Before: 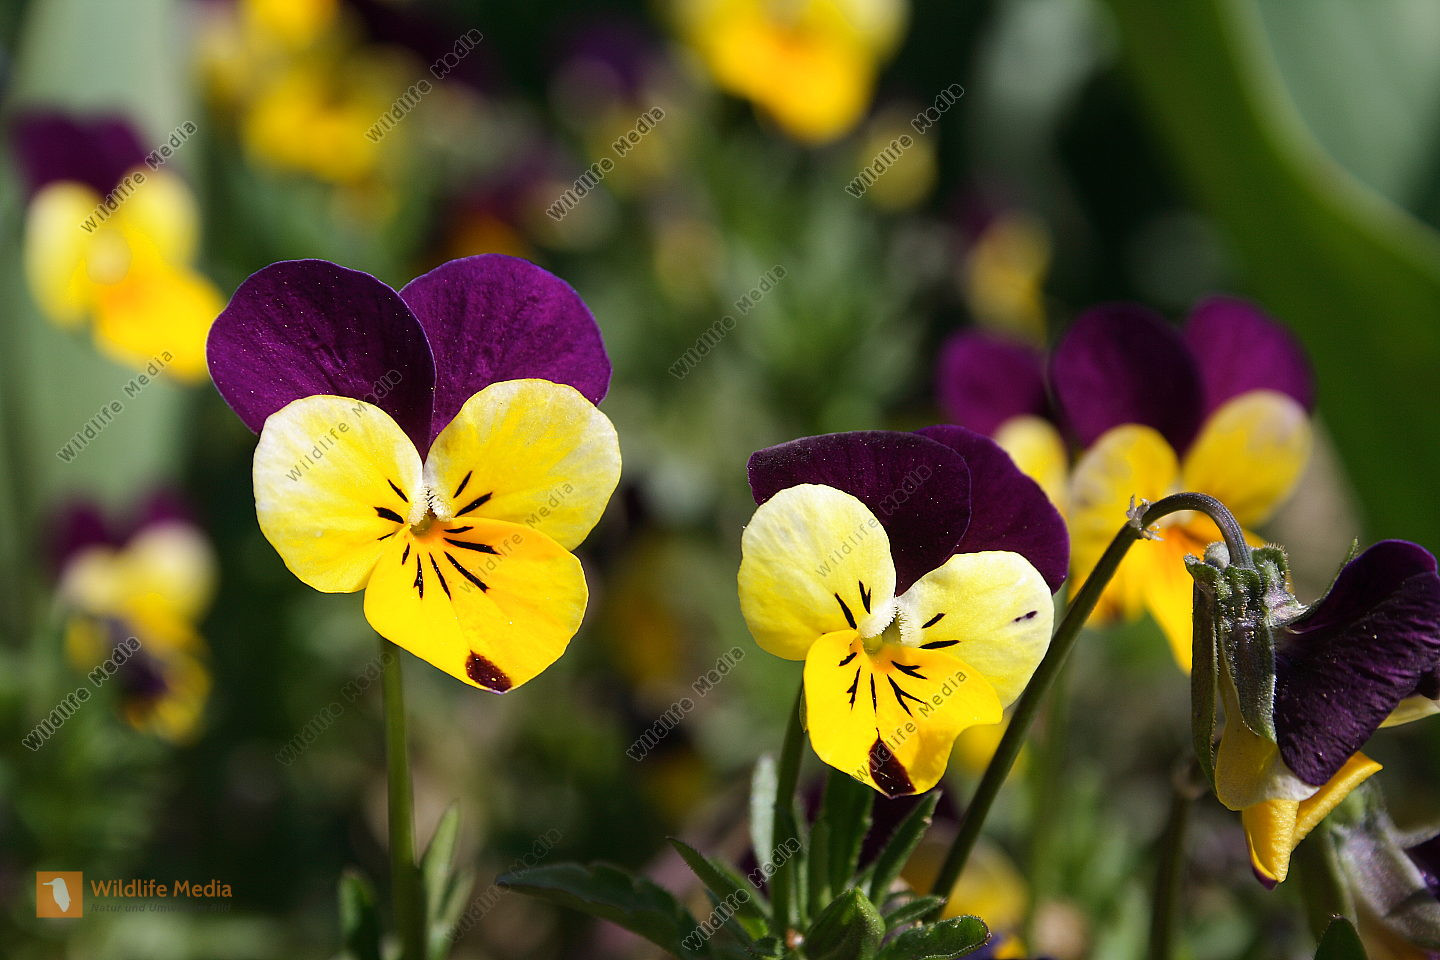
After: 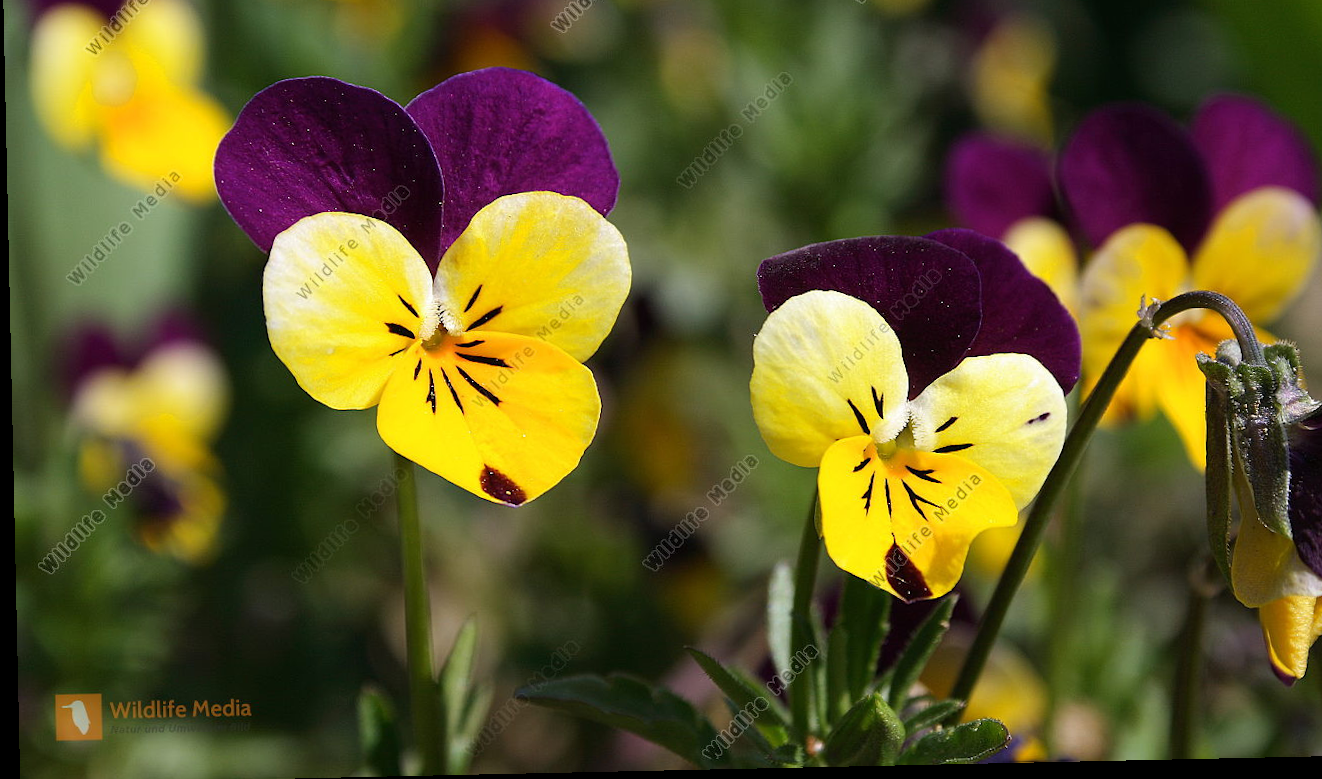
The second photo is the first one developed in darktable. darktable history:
crop: top 20.916%, right 9.437%, bottom 0.316%
rotate and perspective: rotation -1.24°, automatic cropping off
